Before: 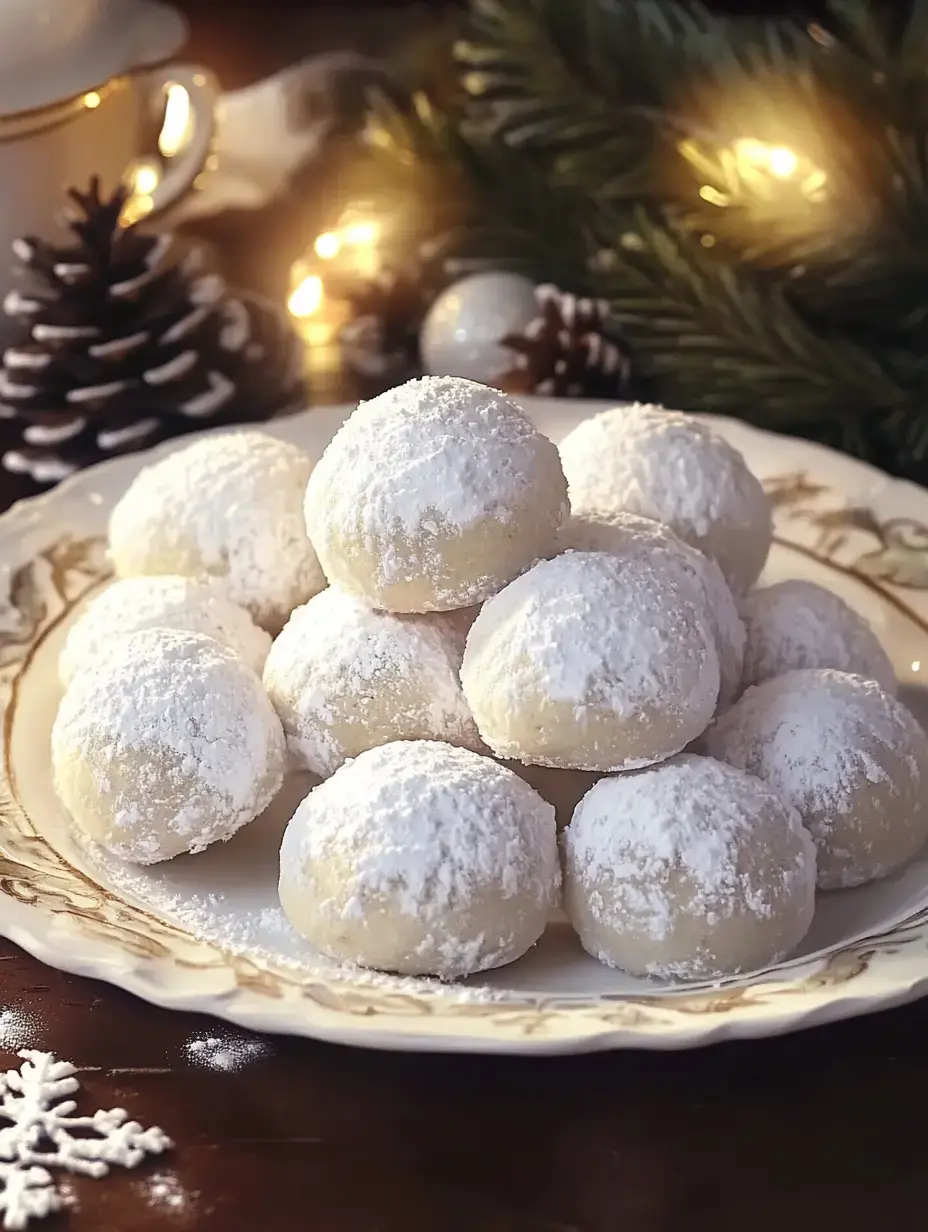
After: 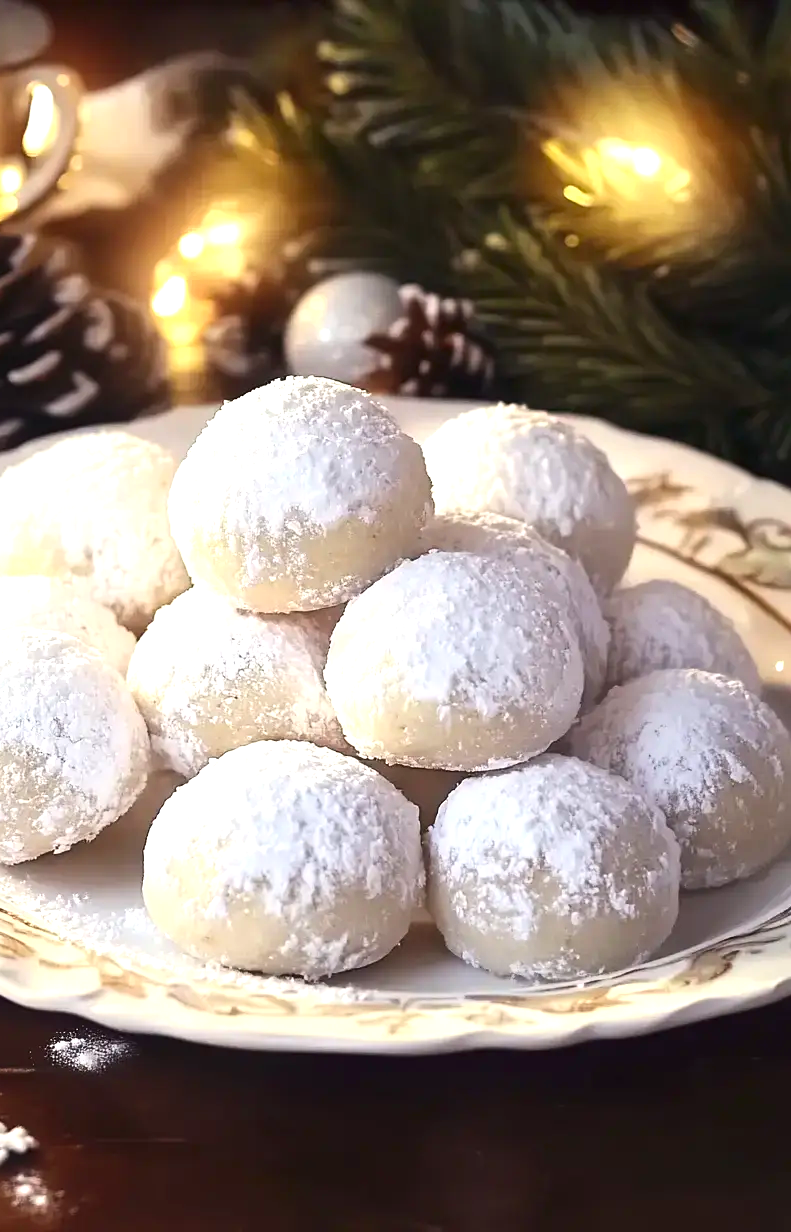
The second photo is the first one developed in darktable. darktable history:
contrast brightness saturation: contrast 0.125, brightness -0.046, saturation 0.16
crop and rotate: left 14.677%
exposure: black level correction 0, exposure 0.595 EV, compensate highlight preservation false
